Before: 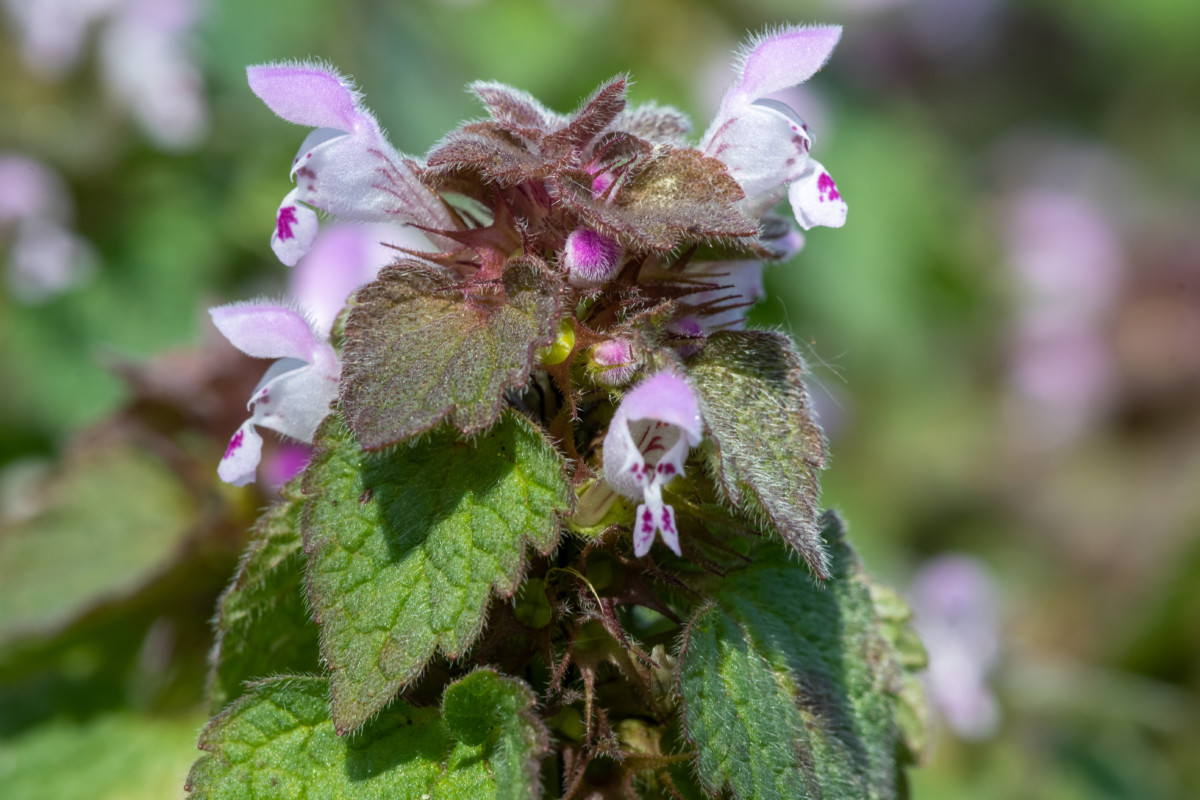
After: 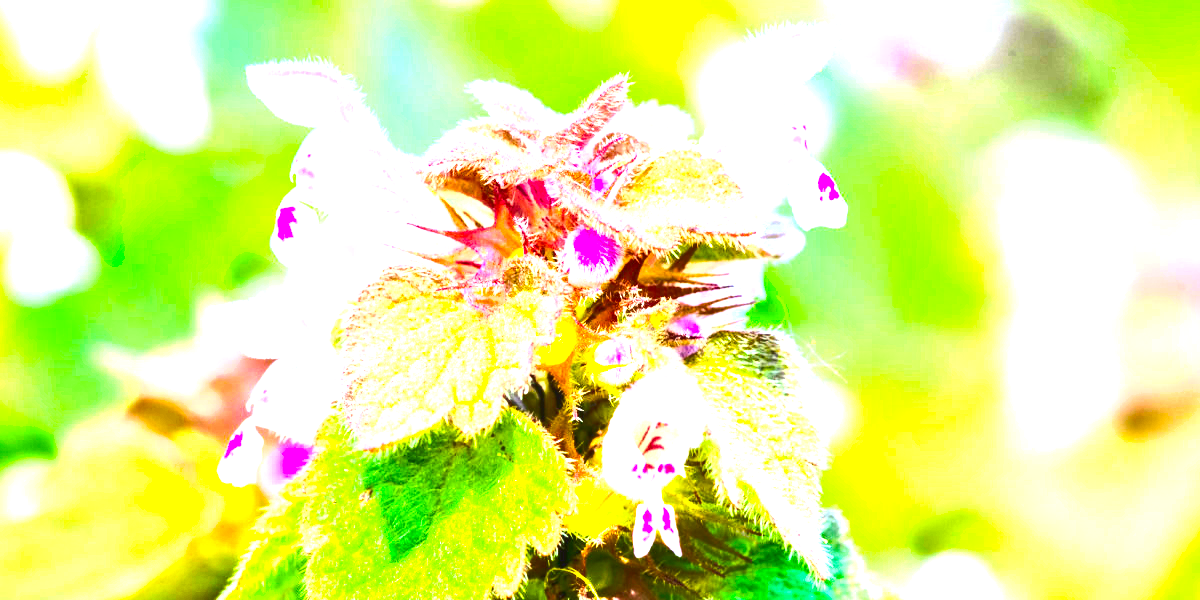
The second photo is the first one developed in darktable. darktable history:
crop: bottom 24.967%
contrast equalizer: octaves 7, y [[0.6 ×6], [0.55 ×6], [0 ×6], [0 ×6], [0 ×6]], mix -0.3
contrast brightness saturation: contrast 0.08, saturation 0.2
shadows and highlights: shadows 37.27, highlights -28.18, soften with gaussian
tone equalizer: -8 EV 2 EV, -7 EV 2 EV, -6 EV 2 EV, -5 EV 2 EV, -4 EV 2 EV, -3 EV 1.5 EV, -2 EV 1 EV, -1 EV 0.5 EV
exposure: compensate highlight preservation false
color balance rgb: perceptual saturation grading › global saturation 25%, perceptual brilliance grading › global brilliance 35%, perceptual brilliance grading › highlights 50%, perceptual brilliance grading › mid-tones 60%, perceptual brilliance grading › shadows 35%, global vibrance 20%
